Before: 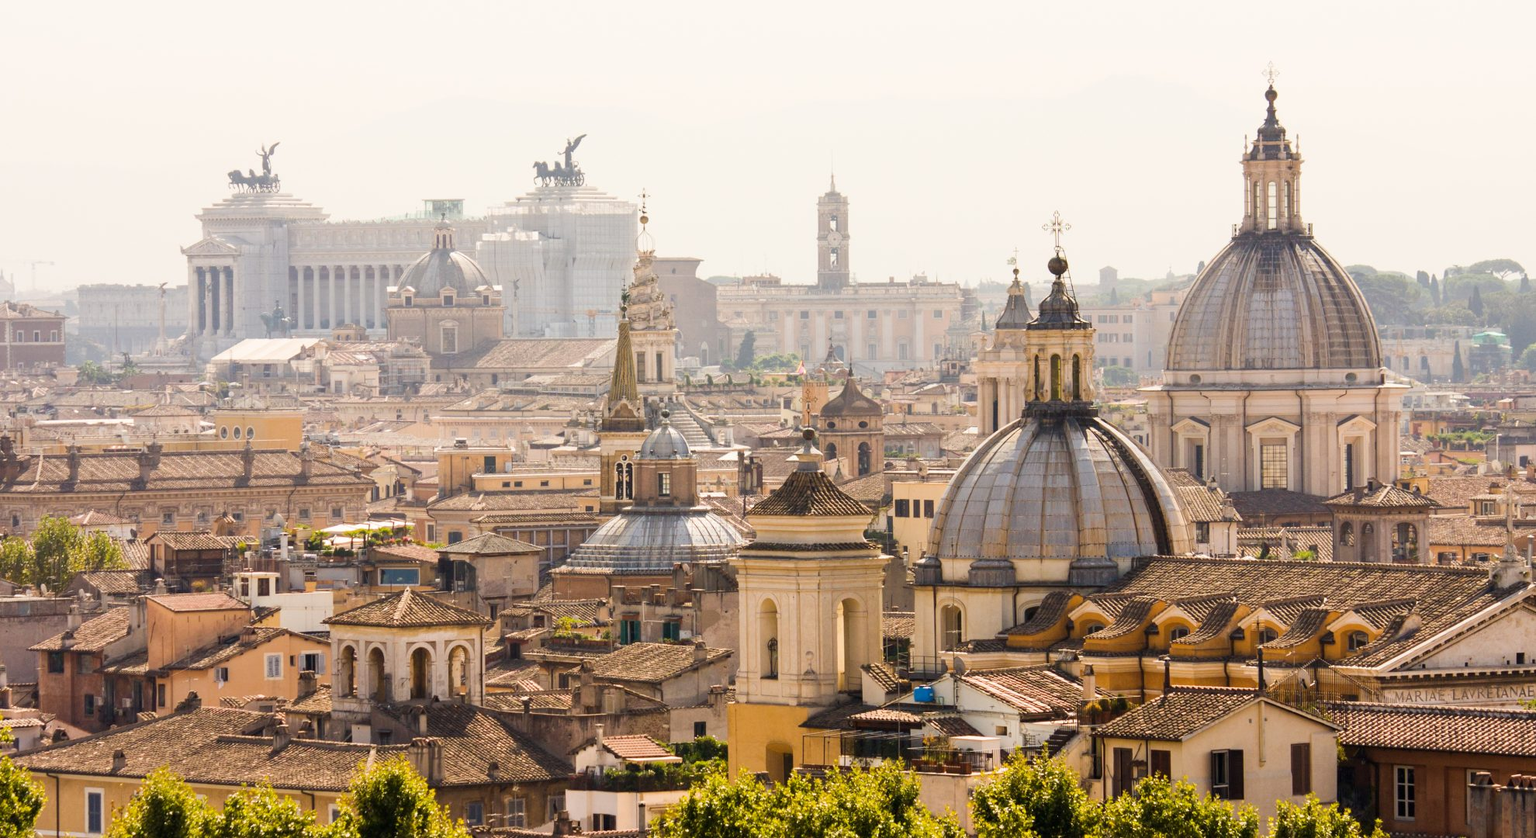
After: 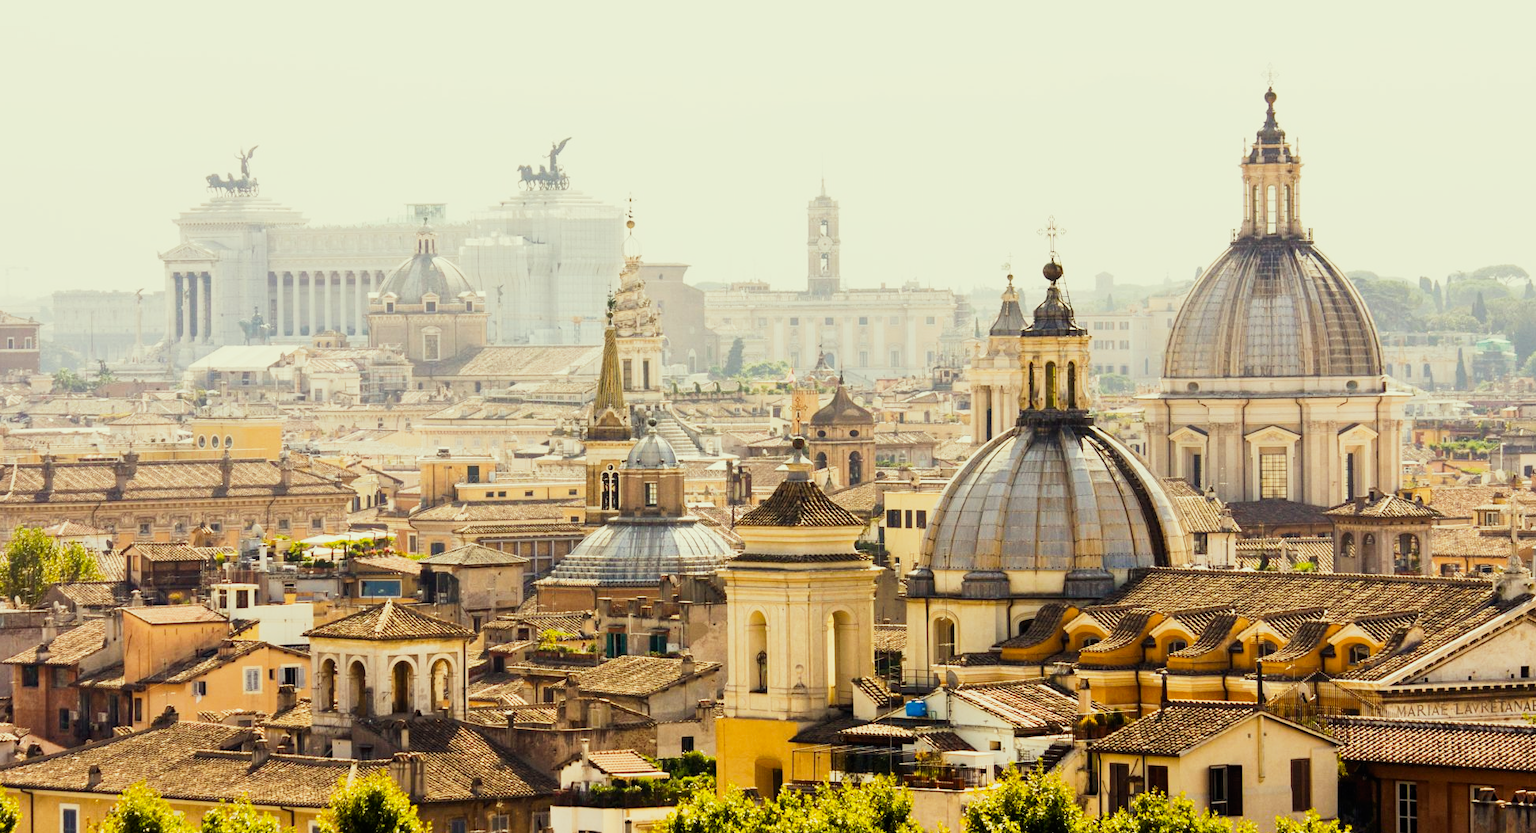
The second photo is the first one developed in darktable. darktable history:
crop: left 1.734%, right 0.281%, bottom 2%
color correction: highlights a* -5.64, highlights b* 10.87
tone curve: curves: ch0 [(0, 0) (0.078, 0.029) (0.265, 0.241) (0.507, 0.56) (0.744, 0.826) (1, 0.948)]; ch1 [(0, 0) (0.346, 0.307) (0.418, 0.383) (0.46, 0.439) (0.482, 0.493) (0.502, 0.5) (0.517, 0.506) (0.55, 0.557) (0.601, 0.637) (0.666, 0.7) (1, 1)]; ch2 [(0, 0) (0.346, 0.34) (0.431, 0.45) (0.485, 0.494) (0.5, 0.498) (0.508, 0.499) (0.532, 0.546) (0.579, 0.628) (0.625, 0.668) (1, 1)], preserve colors none
